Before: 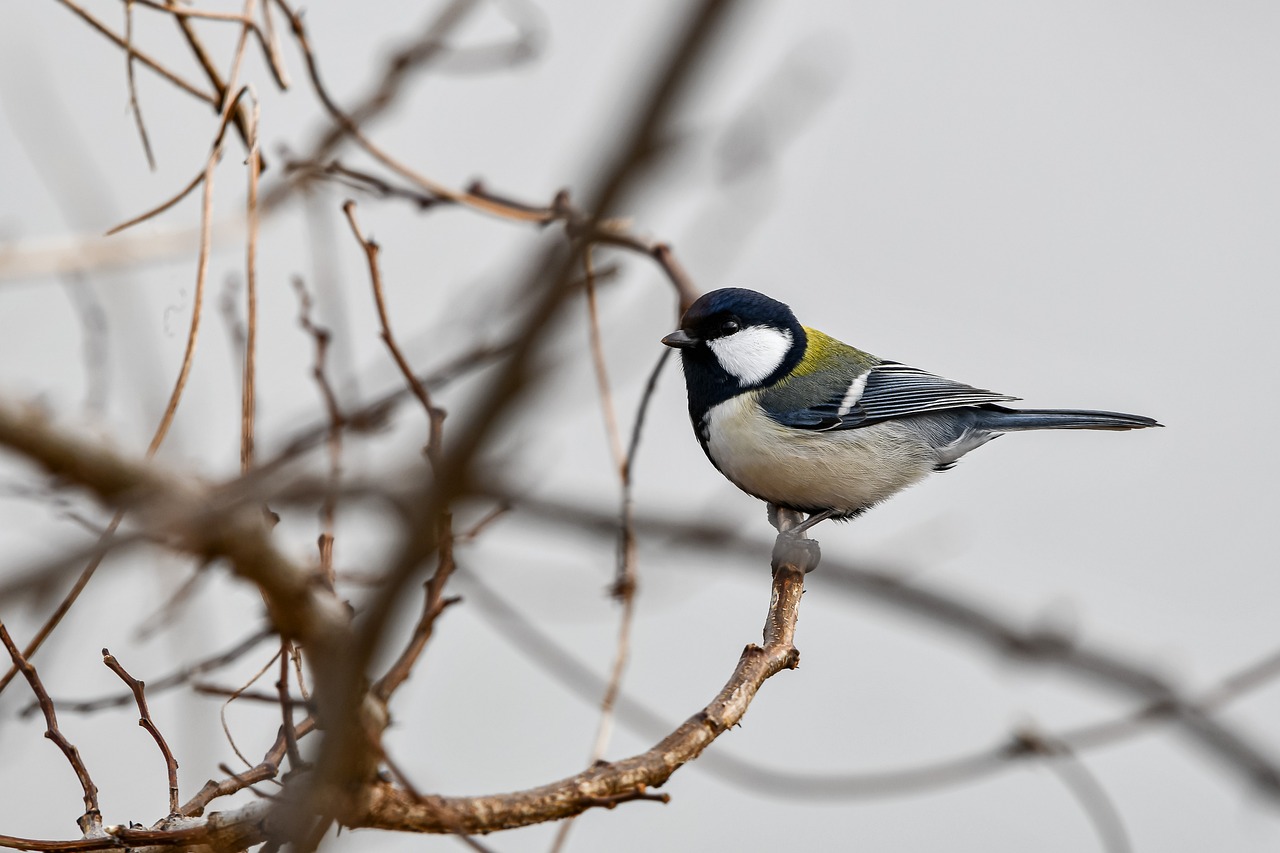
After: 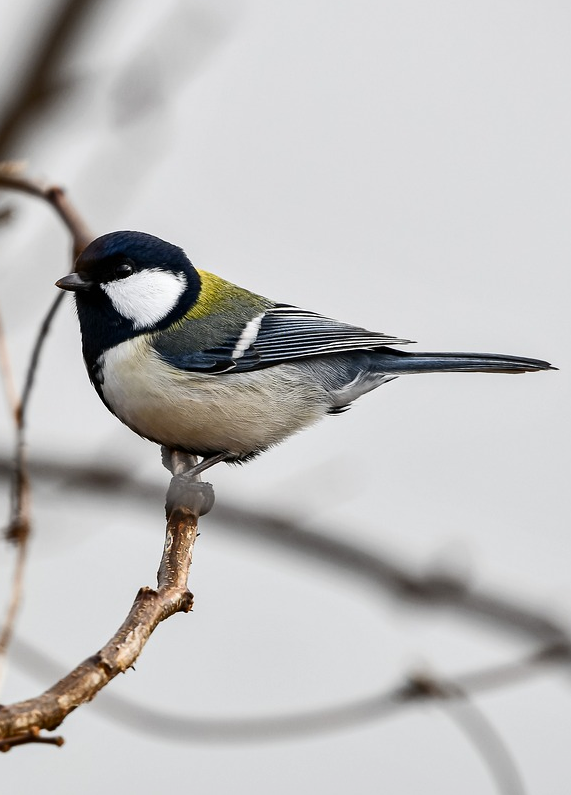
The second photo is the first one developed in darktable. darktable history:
crop: left 47.409%, top 6.706%, right 7.941%
contrast brightness saturation: contrast 0.141
